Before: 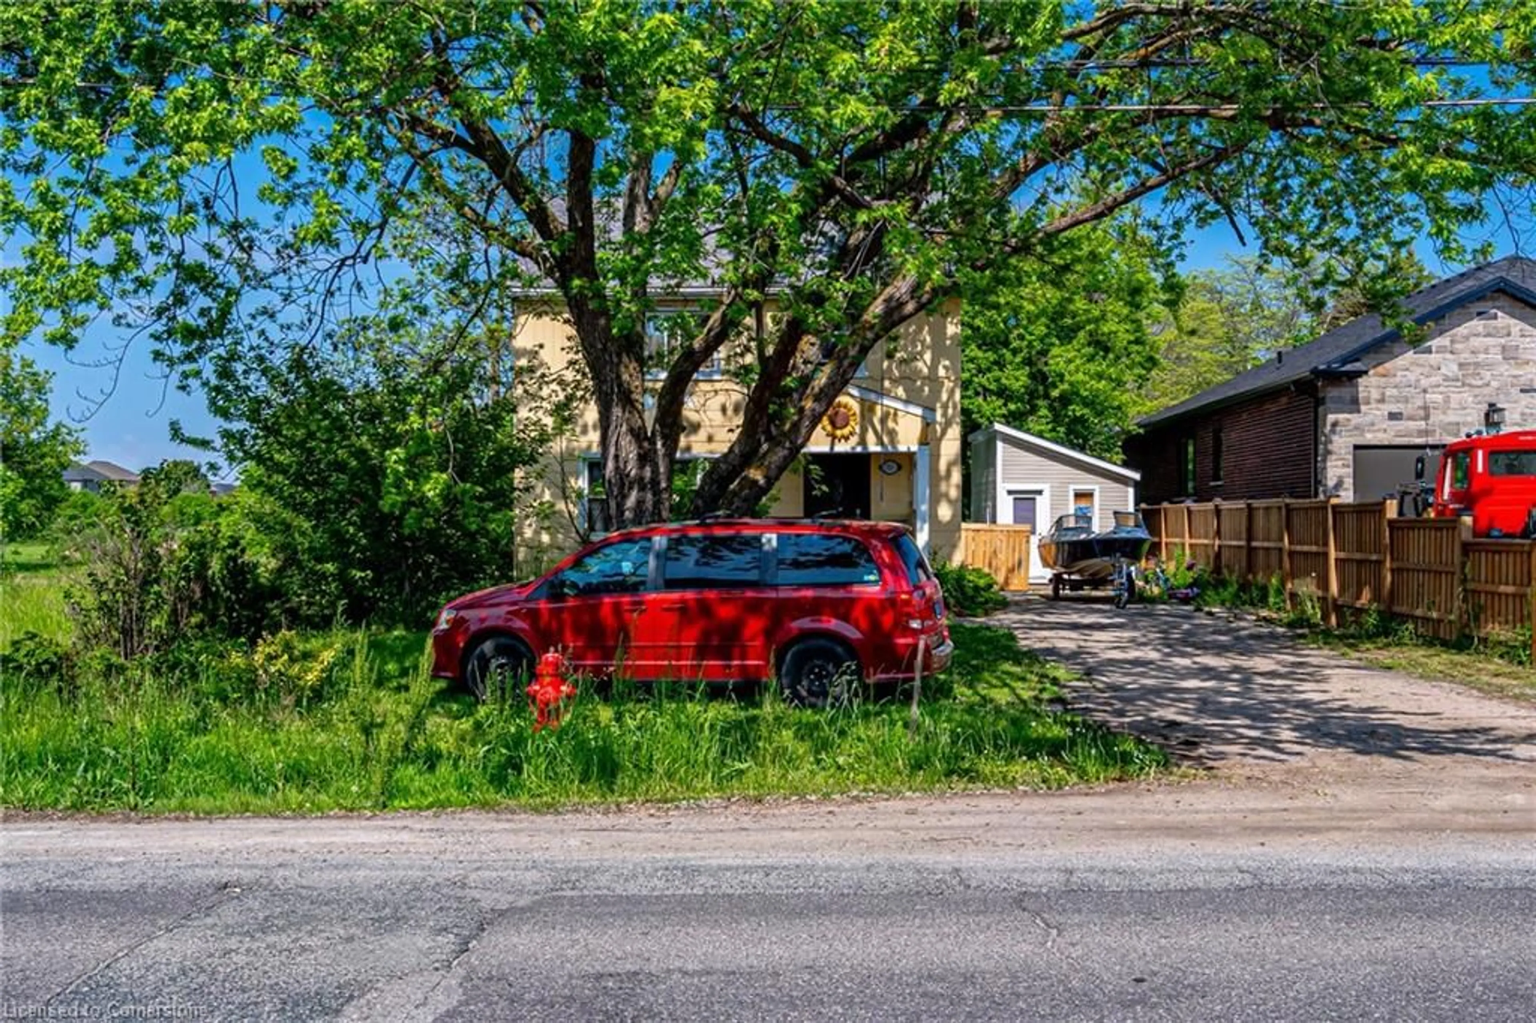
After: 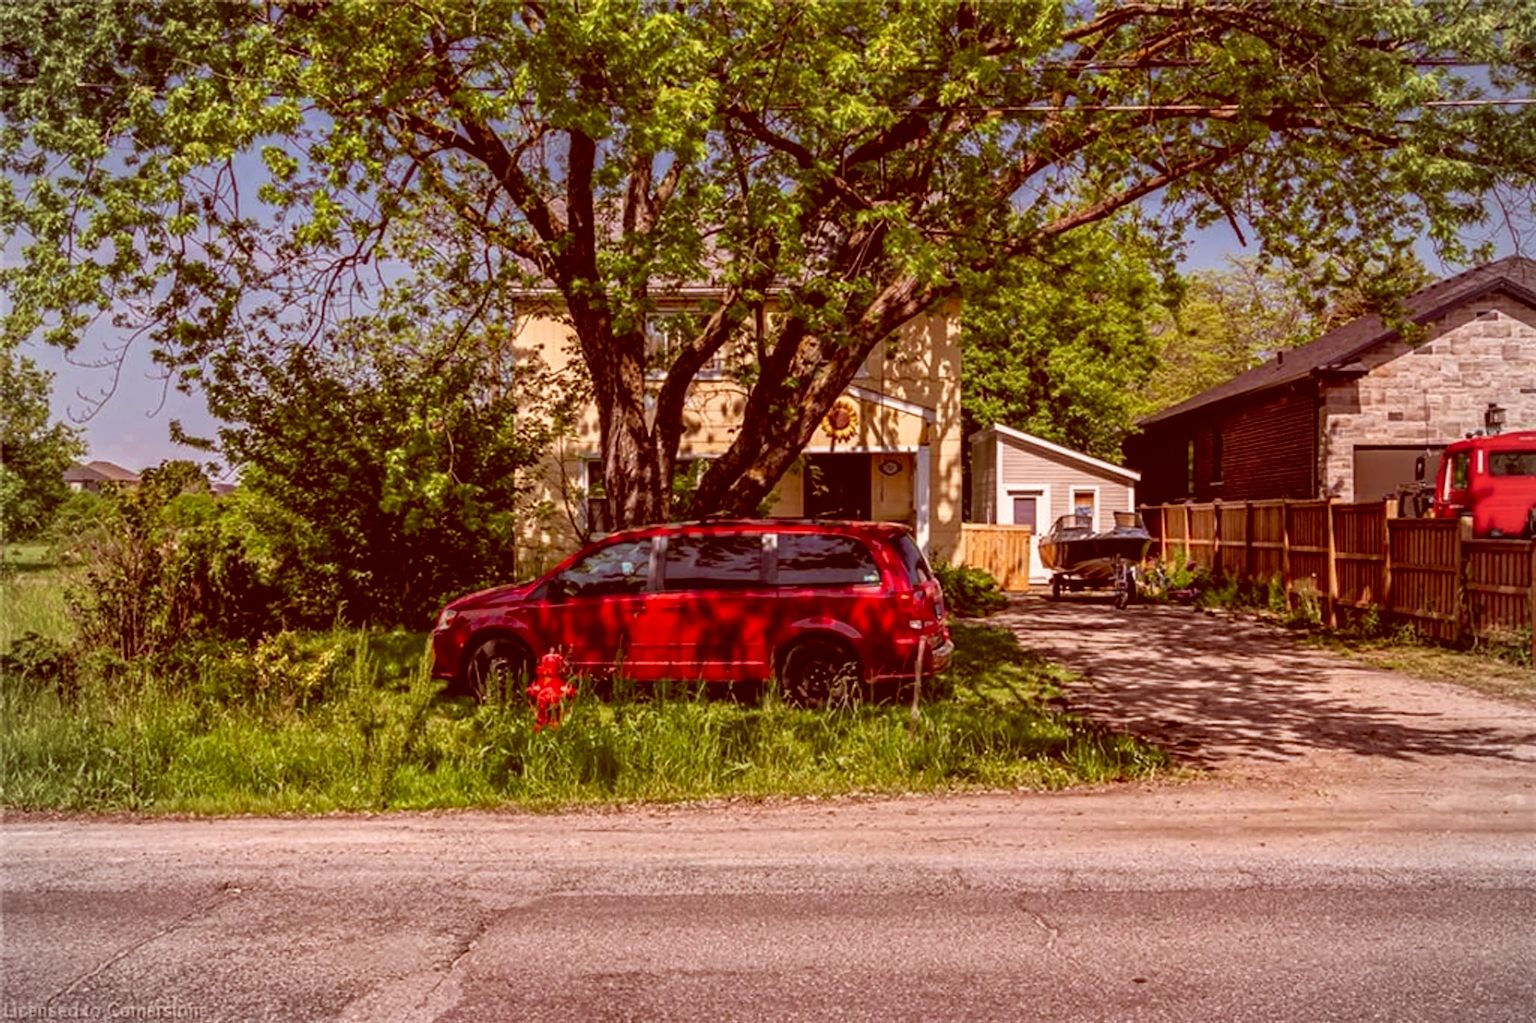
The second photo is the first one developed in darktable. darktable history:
vignetting: brightness -0.165
color correction: highlights a* 9.34, highlights b* 8.97, shadows a* 39.41, shadows b* 39.82, saturation 0.813
